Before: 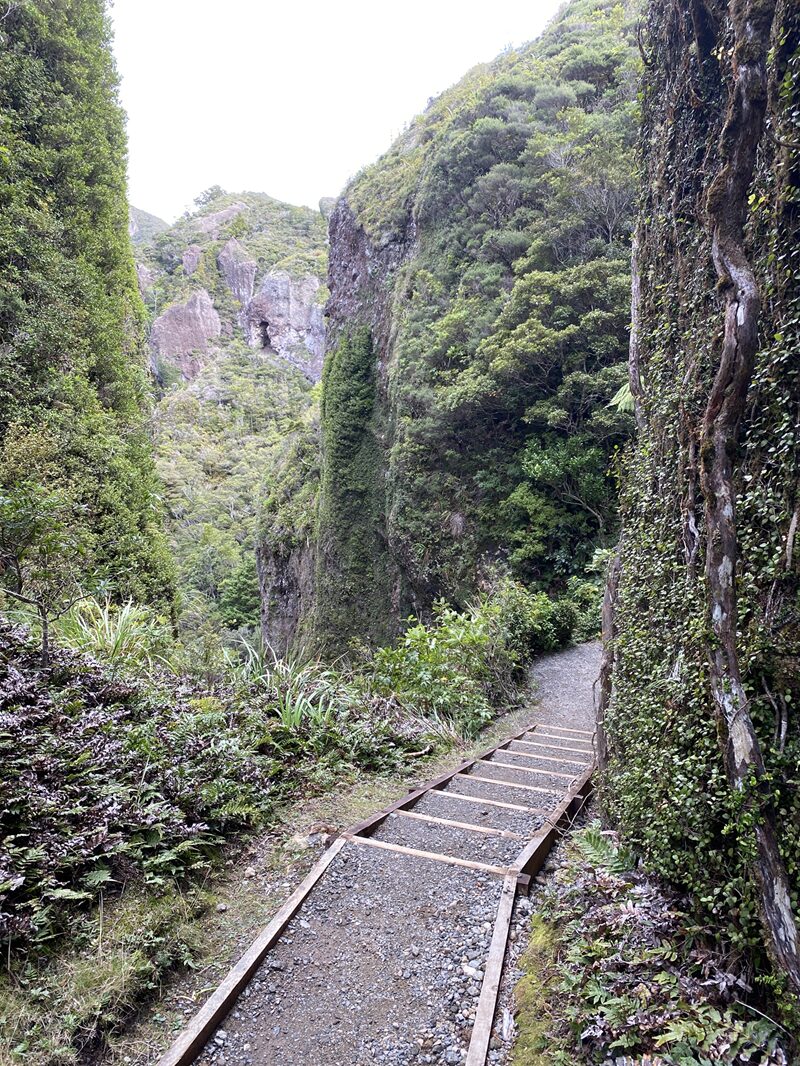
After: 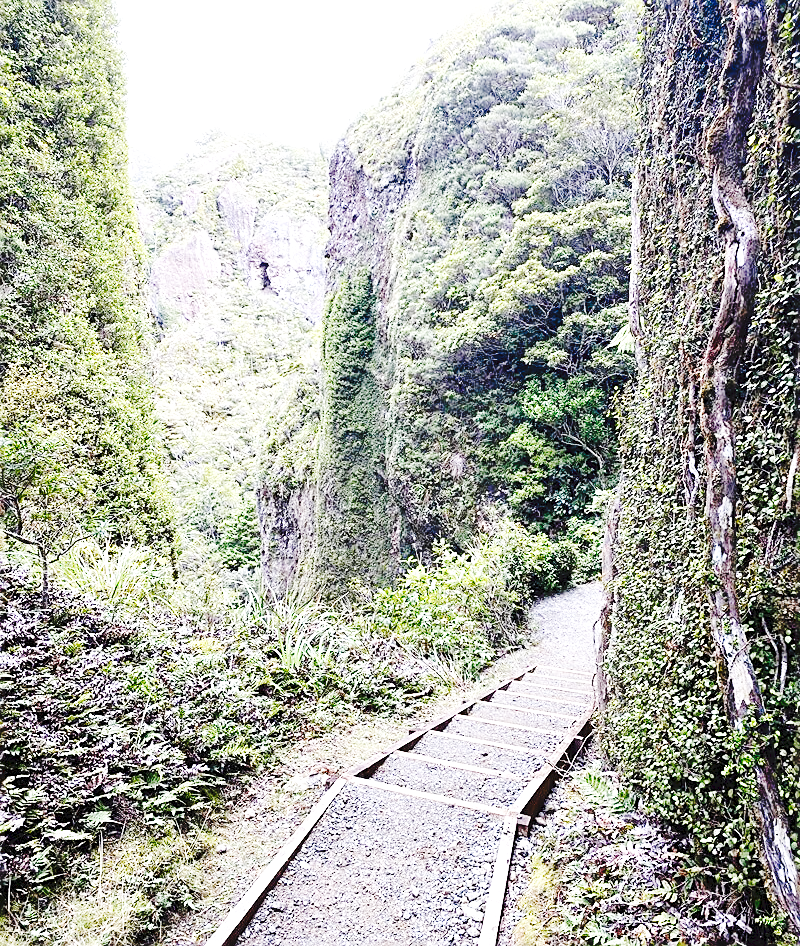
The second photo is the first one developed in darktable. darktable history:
exposure: exposure 0.766 EV, compensate highlight preservation false
tone curve: curves: ch0 [(0, 0) (0.003, 0.049) (0.011, 0.052) (0.025, 0.057) (0.044, 0.069) (0.069, 0.076) (0.1, 0.09) (0.136, 0.111) (0.177, 0.15) (0.224, 0.197) (0.277, 0.267) (0.335, 0.366) (0.399, 0.477) (0.468, 0.561) (0.543, 0.651) (0.623, 0.733) (0.709, 0.804) (0.801, 0.869) (0.898, 0.924) (1, 1)], preserve colors none
sharpen: on, module defaults
shadows and highlights: shadows 32, highlights -32, soften with gaussian
crop and rotate: top 5.609%, bottom 5.609%
base curve: curves: ch0 [(0, 0) (0.028, 0.03) (0.121, 0.232) (0.46, 0.748) (0.859, 0.968) (1, 1)], preserve colors none
